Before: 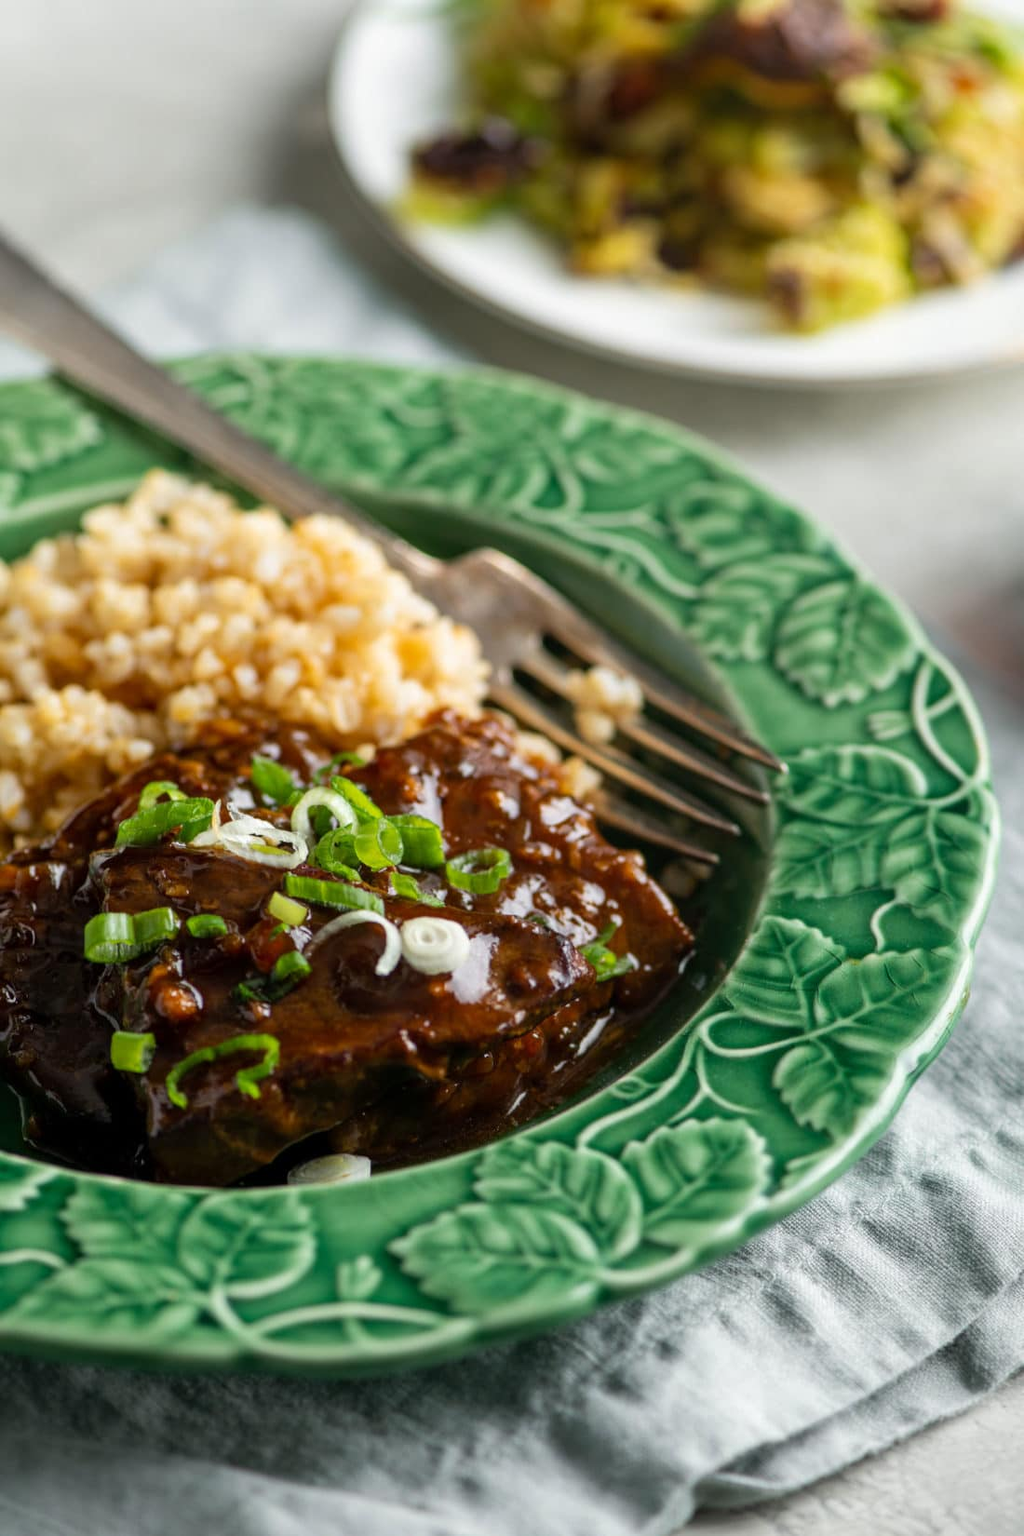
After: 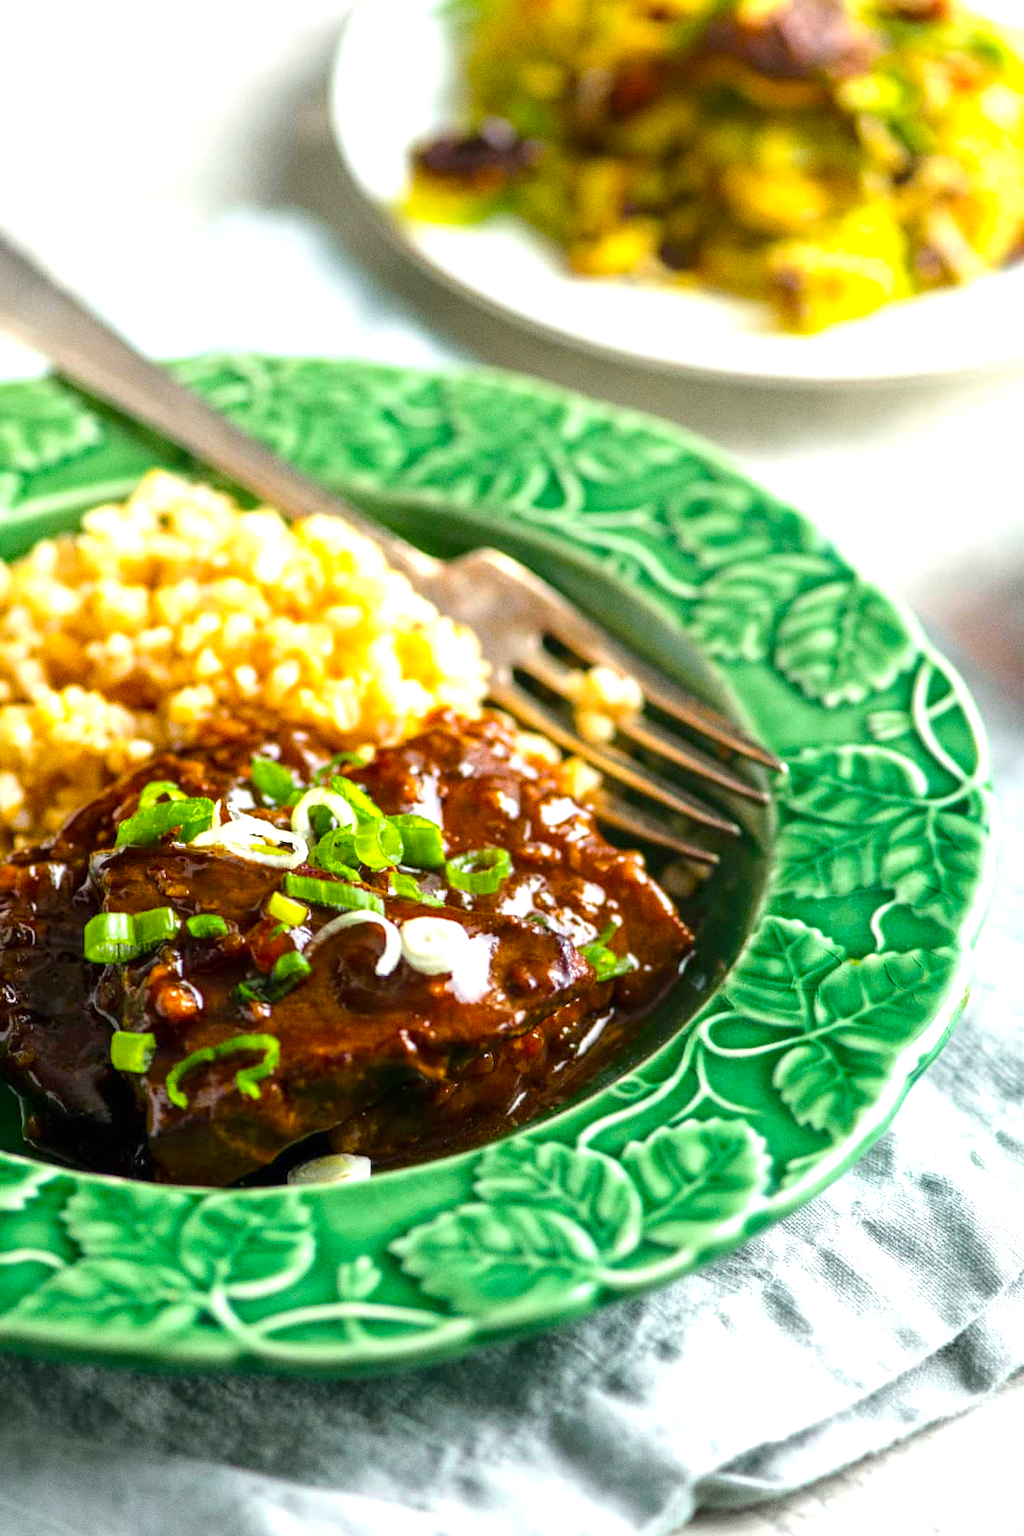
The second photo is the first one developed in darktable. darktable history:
grain: coarseness 0.47 ISO
exposure: black level correction 0, exposure 1 EV, compensate exposure bias true, compensate highlight preservation false
contrast brightness saturation: contrast 0.03, brightness -0.04
color balance rgb: perceptual saturation grading › global saturation 25%, perceptual brilliance grading › mid-tones 10%, perceptual brilliance grading › shadows 15%, global vibrance 20%
